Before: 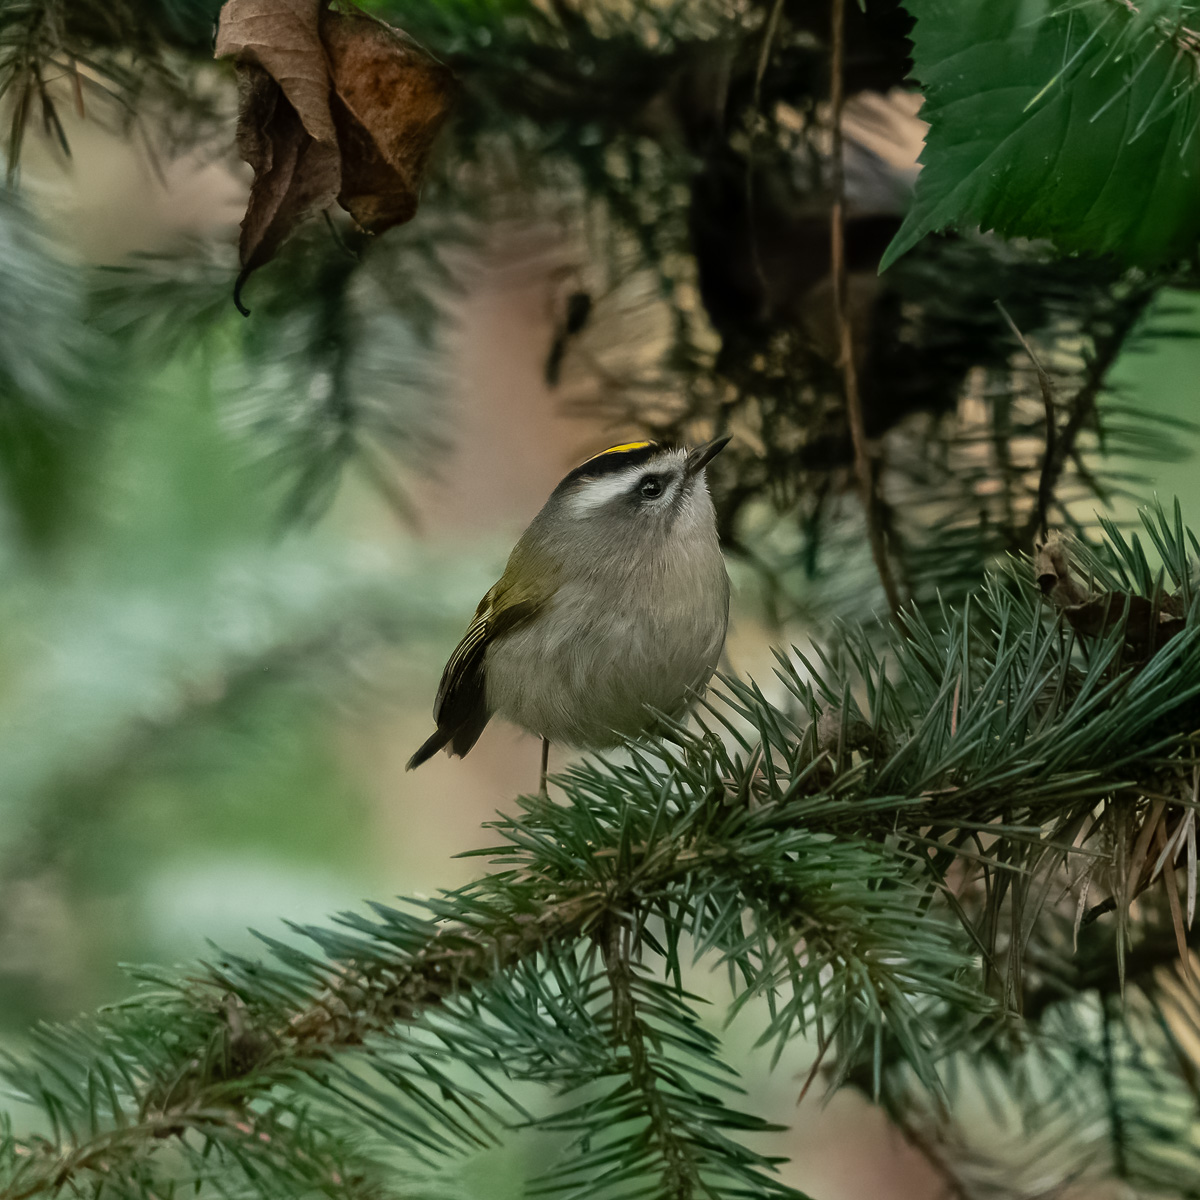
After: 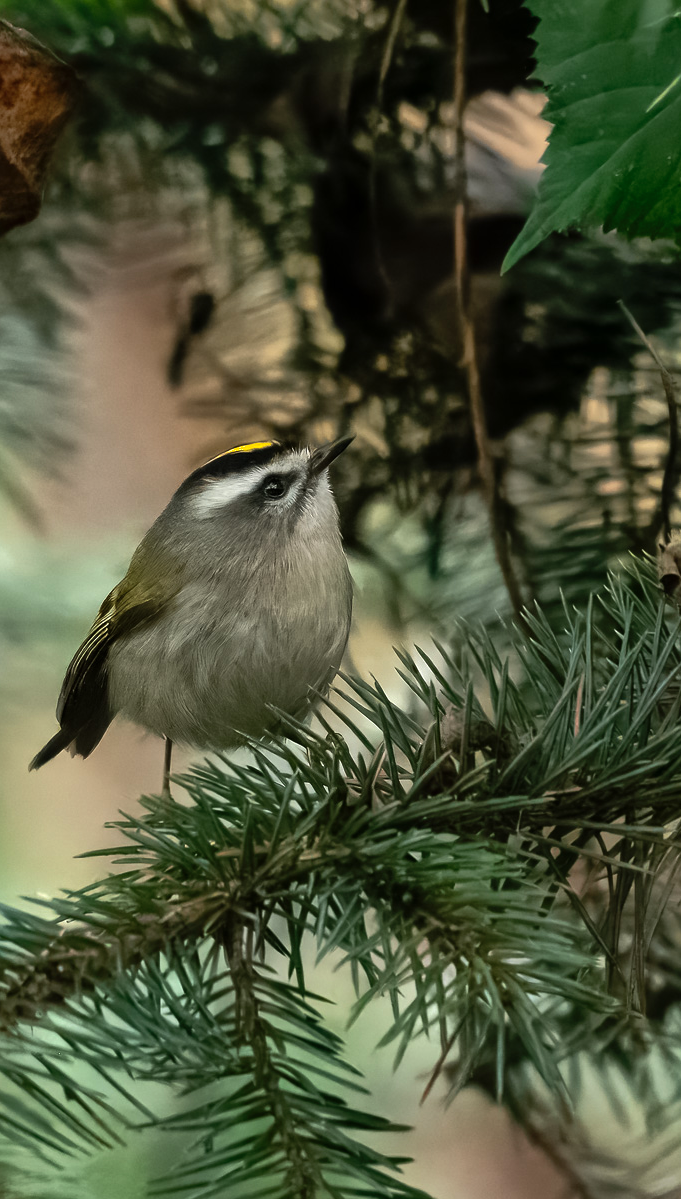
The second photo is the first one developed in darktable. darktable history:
tone equalizer: -8 EV -0.759 EV, -7 EV -0.7 EV, -6 EV -0.595 EV, -5 EV -0.373 EV, -3 EV 0.367 EV, -2 EV 0.6 EV, -1 EV 0.688 EV, +0 EV 0.777 EV, edges refinement/feathering 500, mask exposure compensation -1.57 EV, preserve details no
shadows and highlights: on, module defaults
crop: left 31.442%, top 0.017%, right 11.8%
